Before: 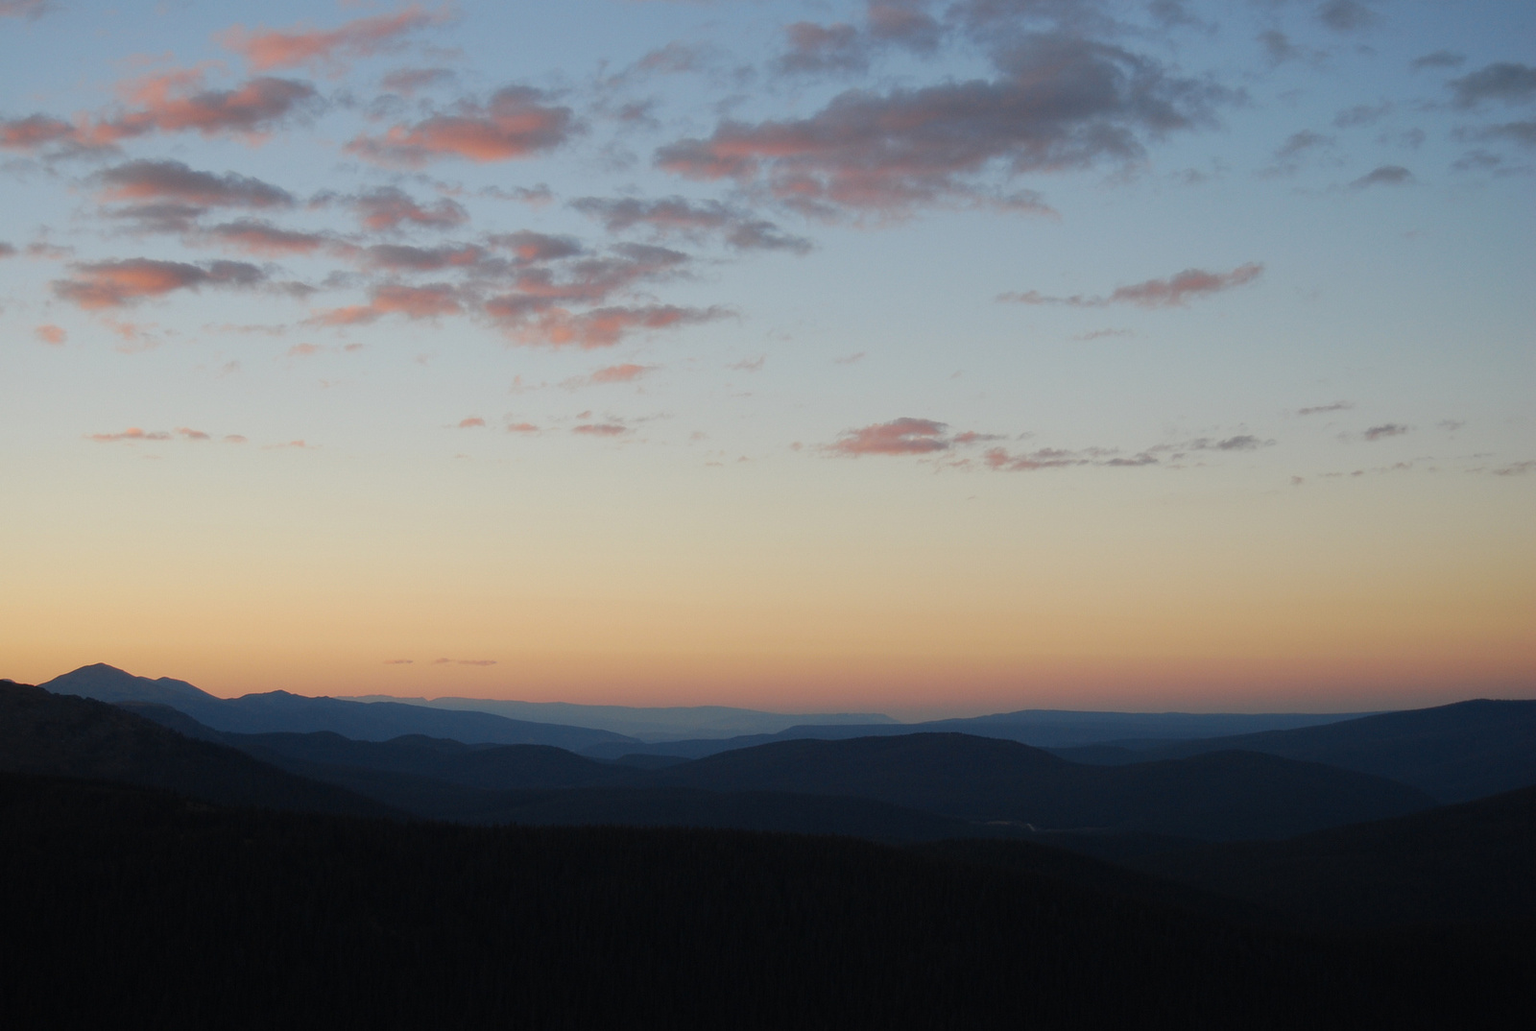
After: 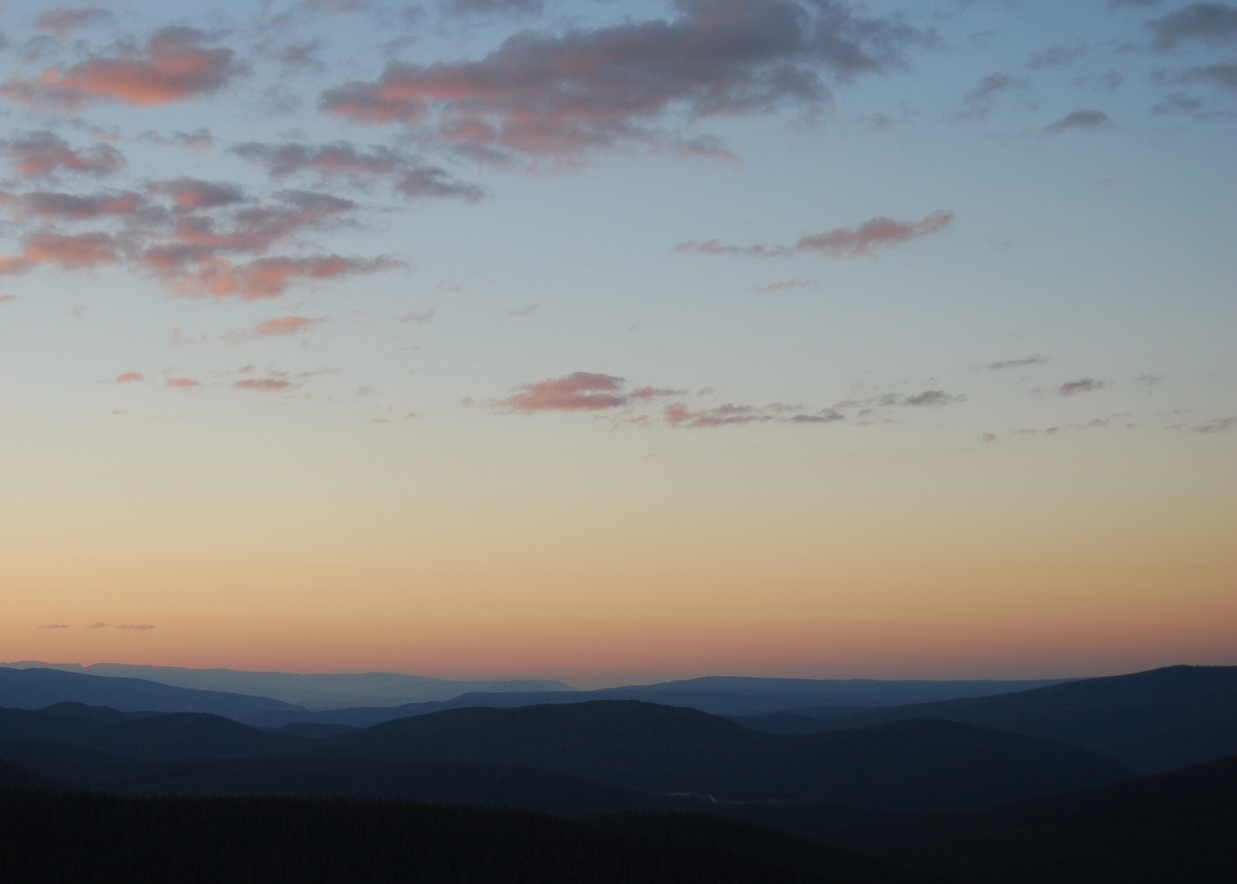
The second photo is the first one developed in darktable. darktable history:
crop: left 22.657%, top 5.887%, bottom 11.717%
